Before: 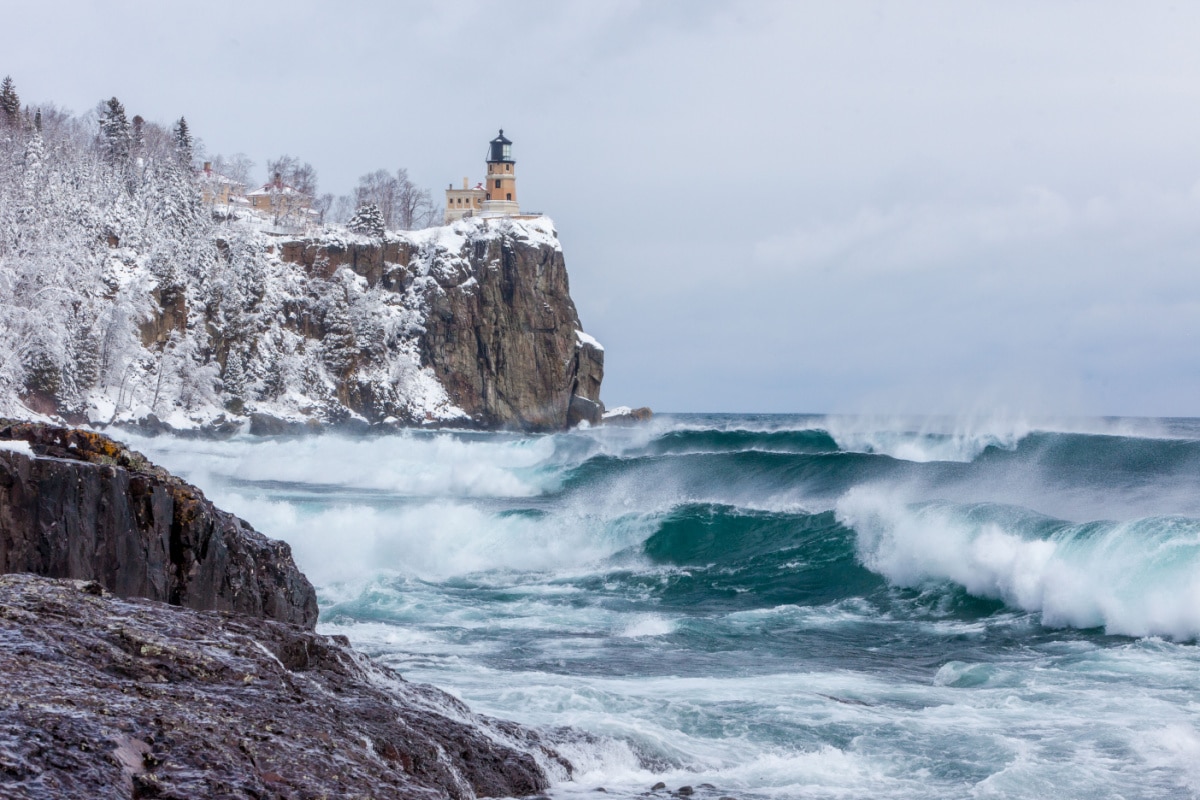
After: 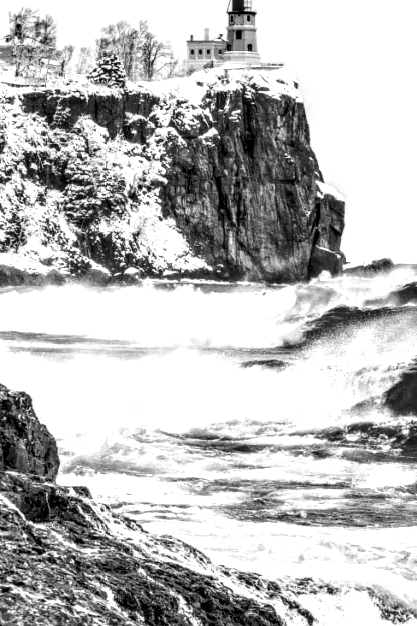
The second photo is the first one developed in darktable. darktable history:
crop and rotate: left 21.656%, top 18.735%, right 43.591%, bottom 2.992%
exposure: exposure 0.256 EV, compensate exposure bias true, compensate highlight preservation false
color balance rgb: perceptual saturation grading › global saturation -0.491%
shadows and highlights: low approximation 0.01, soften with gaussian
color zones: curves: ch0 [(0, 0.613) (0.01, 0.613) (0.245, 0.448) (0.498, 0.529) (0.642, 0.665) (0.879, 0.777) (0.99, 0.613)]; ch1 [(0, 0) (0.143, 0) (0.286, 0) (0.429, 0) (0.571, 0) (0.714, 0) (0.857, 0)]
local contrast: highlights 18%, detail 188%
contrast brightness saturation: contrast 0.201, brightness 0.167, saturation 0.224
